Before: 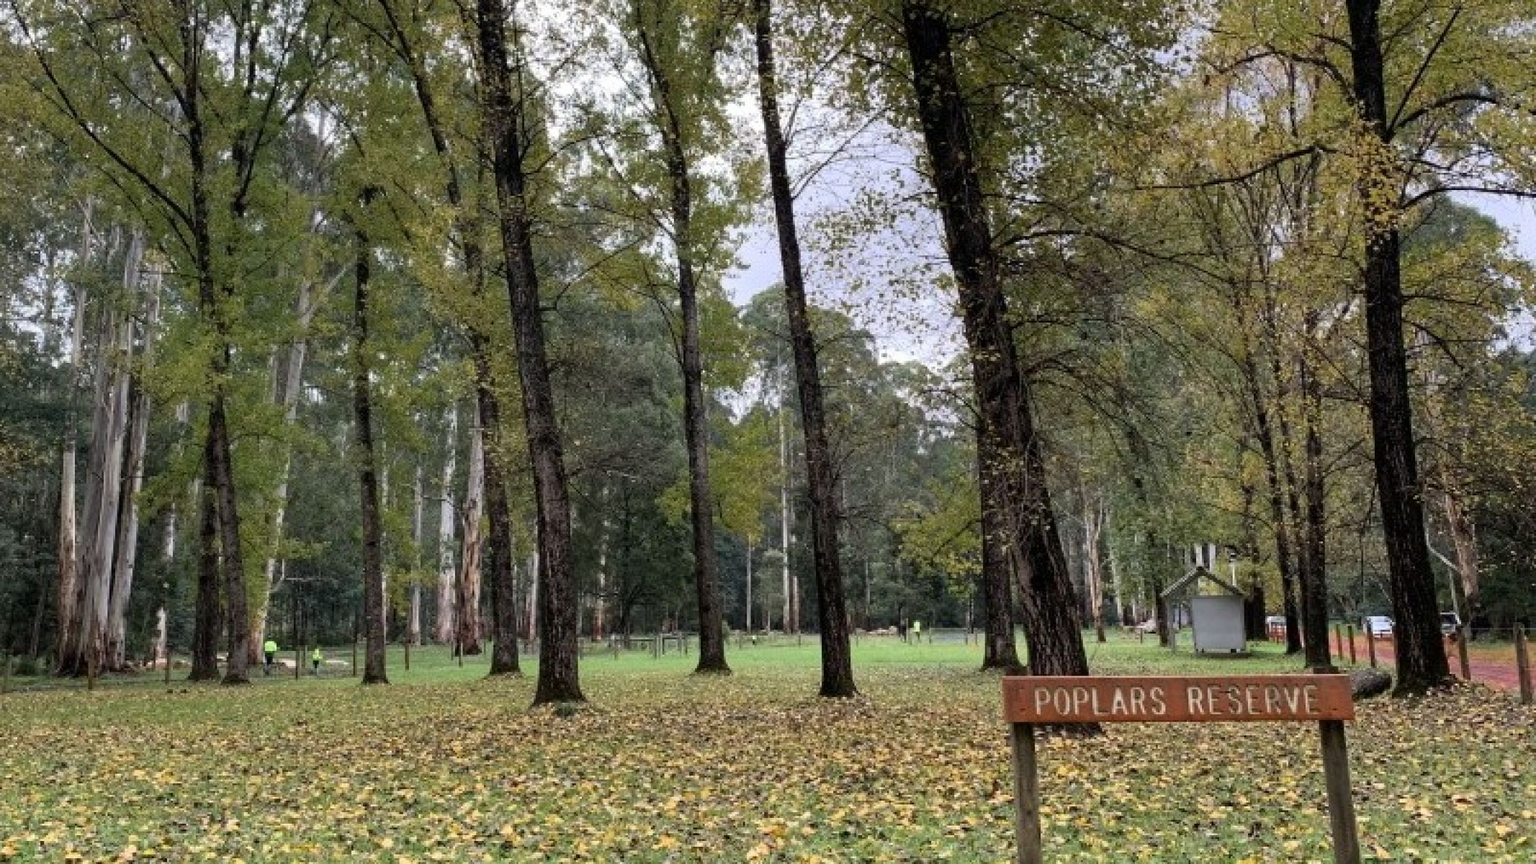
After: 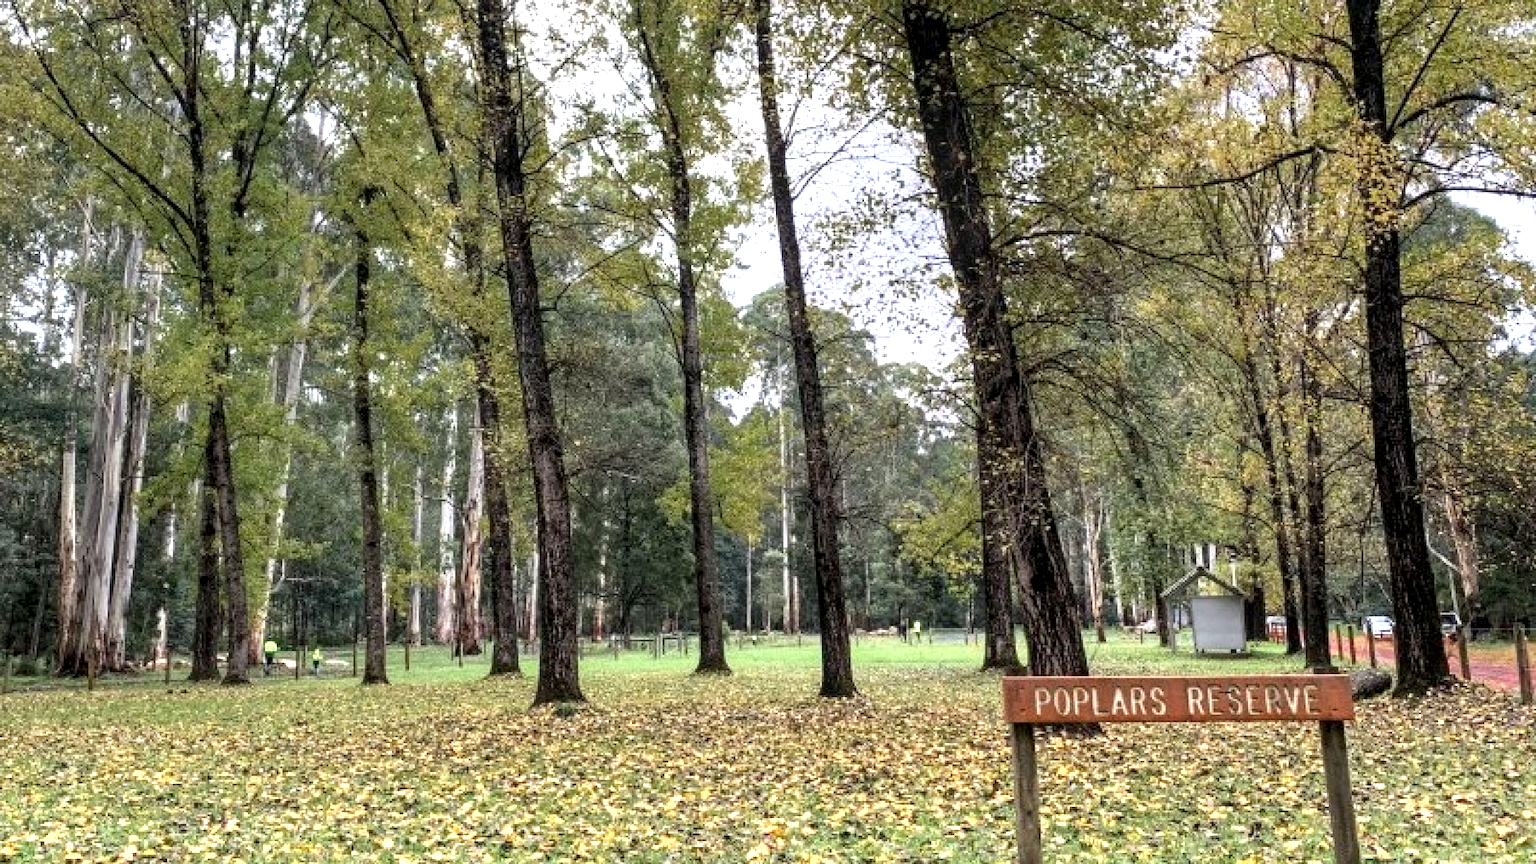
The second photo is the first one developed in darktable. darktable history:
local contrast: detail 130%
exposure: exposure 0.785 EV, compensate highlight preservation false
